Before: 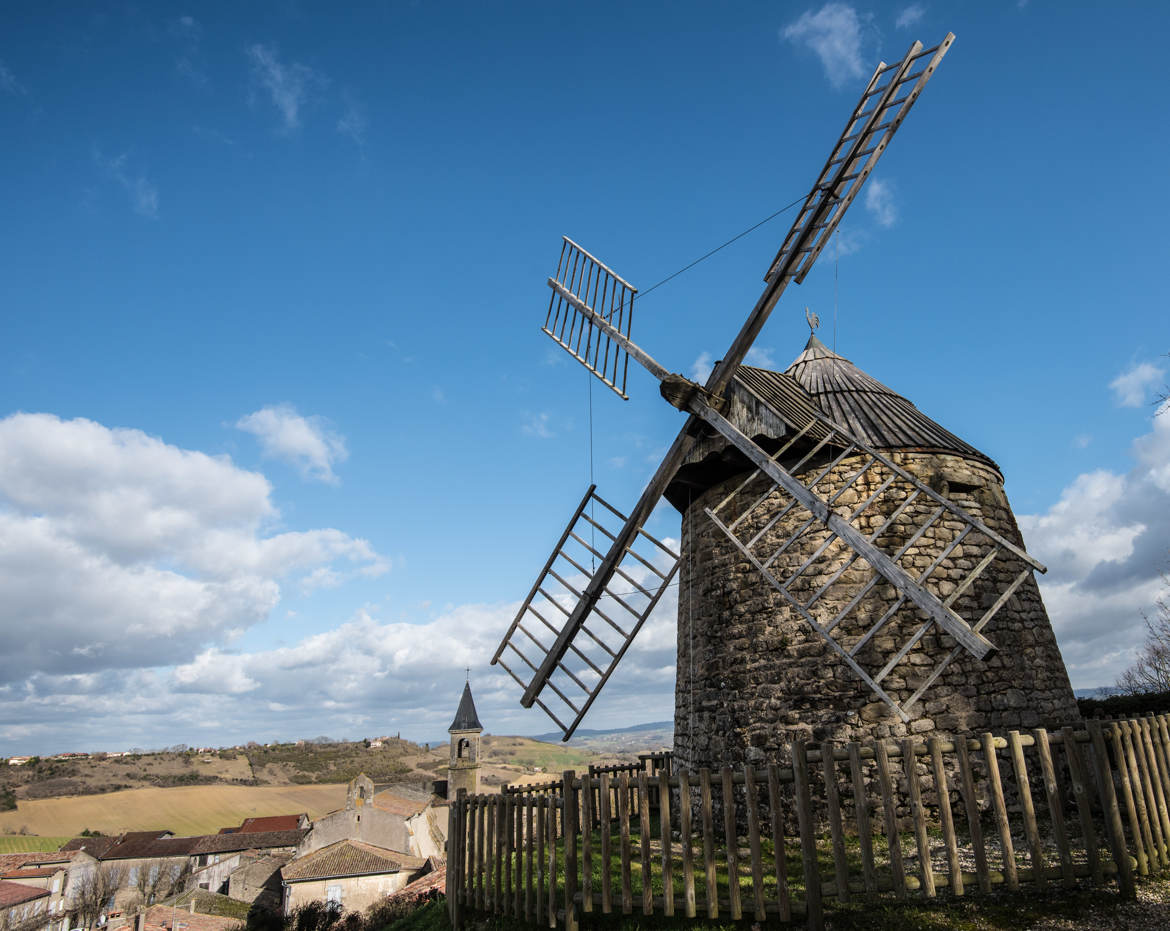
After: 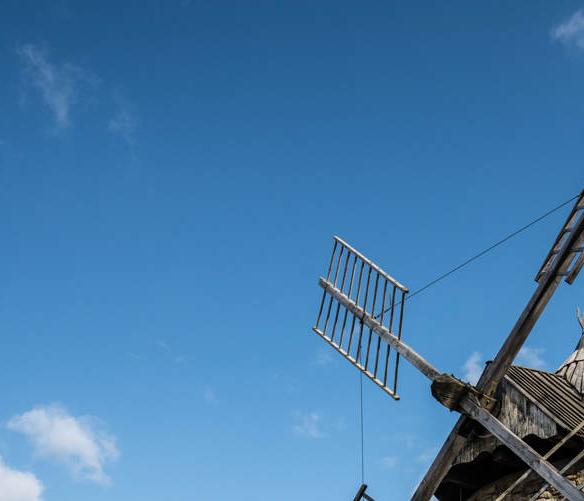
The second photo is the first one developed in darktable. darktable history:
tone equalizer: on, module defaults
crop: left 19.592%, right 30.431%, bottom 46.09%
